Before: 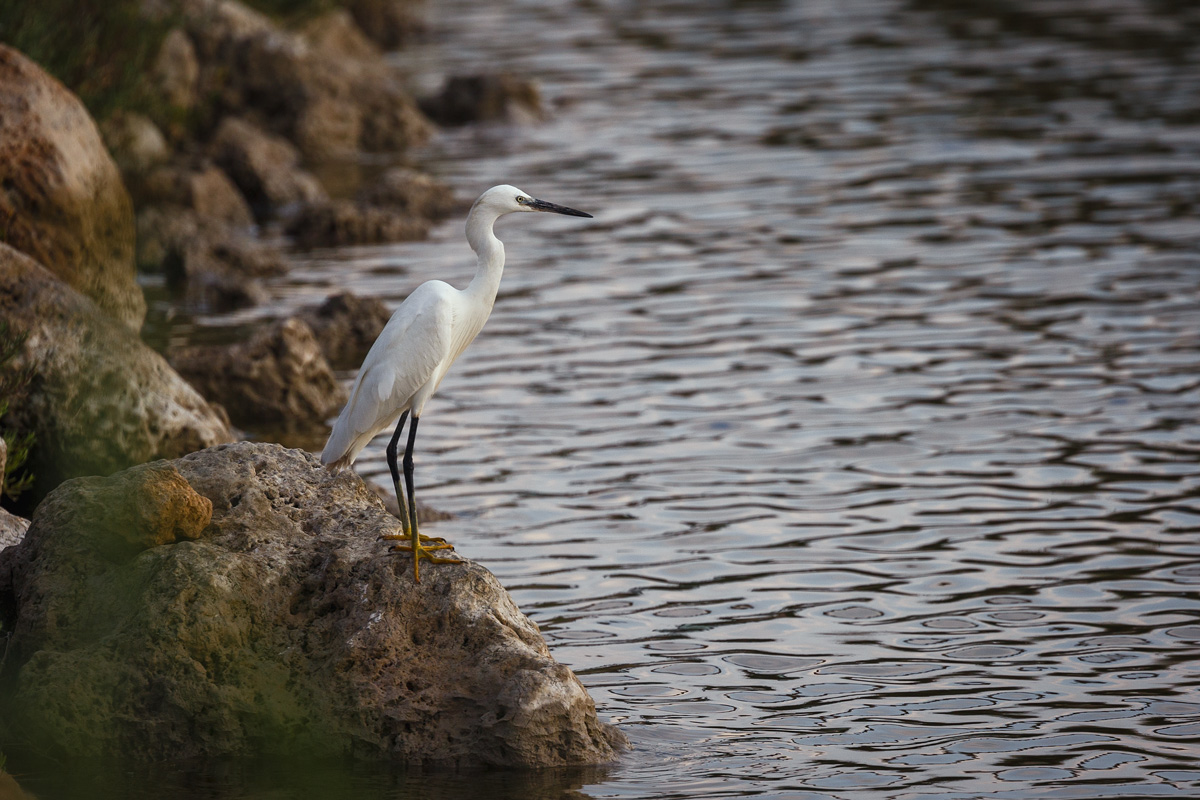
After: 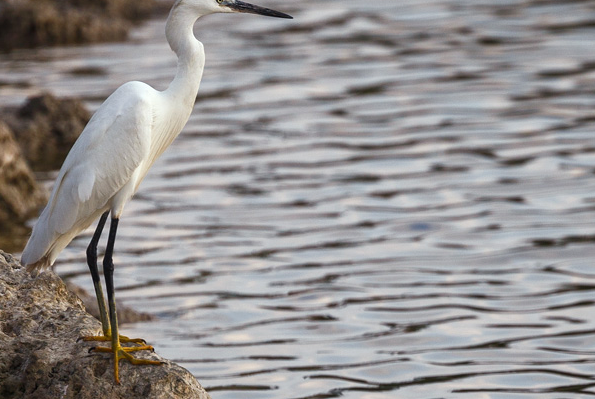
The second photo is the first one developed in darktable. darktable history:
crop: left 25.004%, top 24.876%, right 25.404%, bottom 25.165%
exposure: exposure 0.2 EV, compensate highlight preservation false
levels: levels [0, 0.492, 0.984]
